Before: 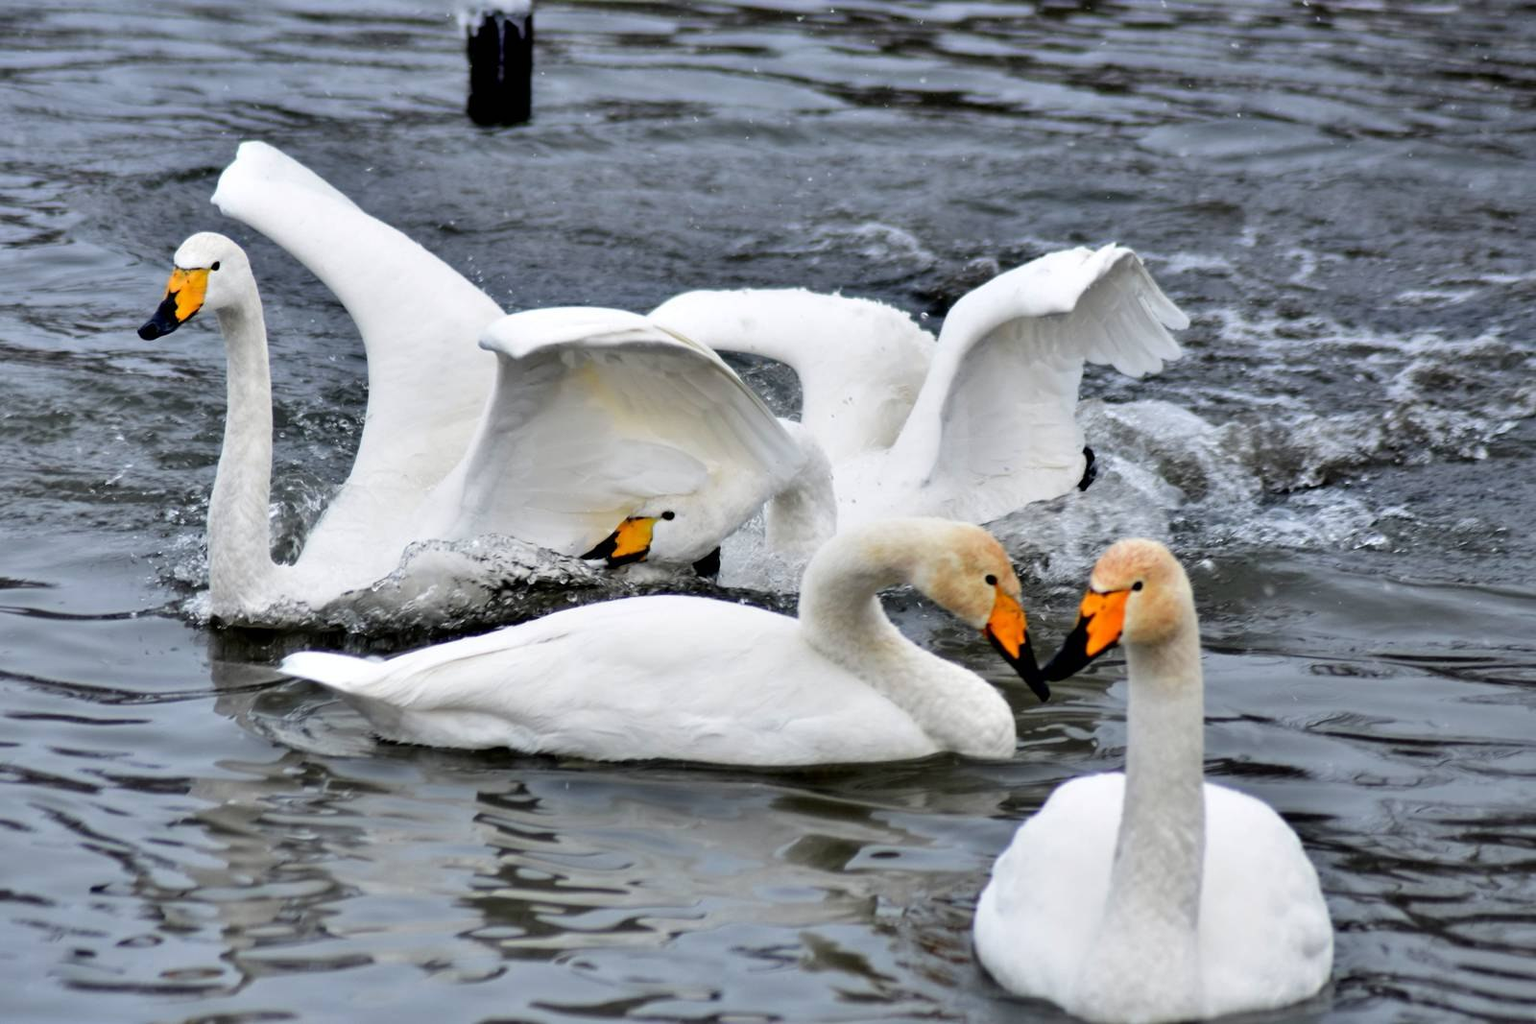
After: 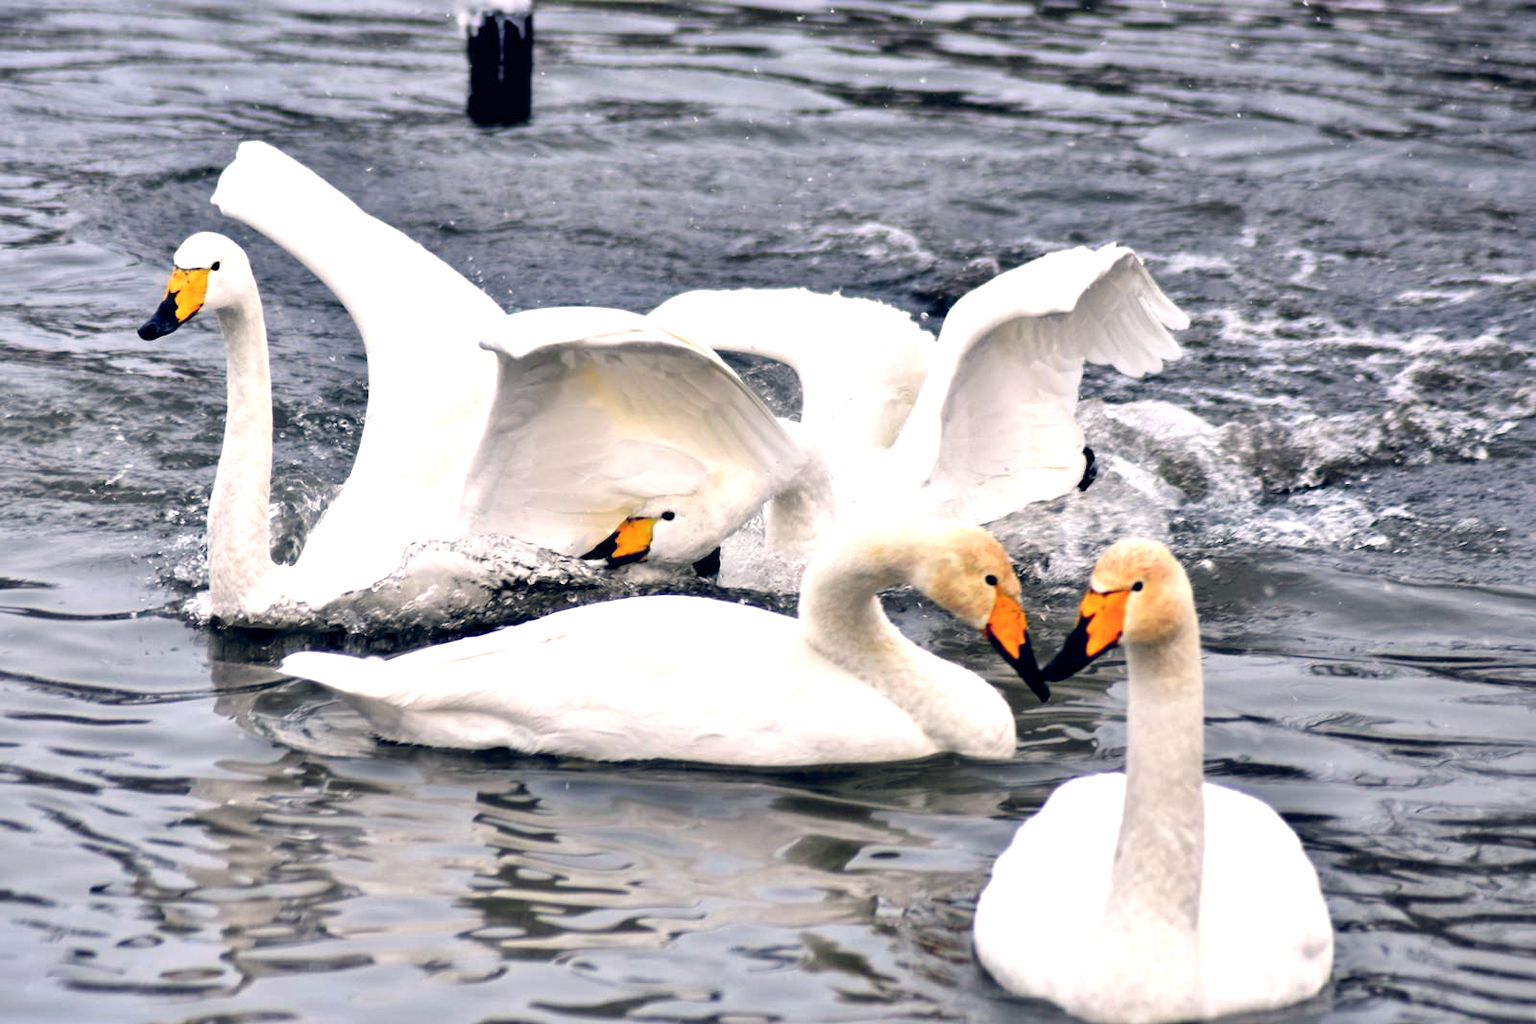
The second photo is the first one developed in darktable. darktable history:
color balance rgb: shadows lift › hue 87.51°, highlights gain › chroma 3.21%, highlights gain › hue 55.1°, global offset › chroma 0.15%, global offset › hue 253.66°, linear chroma grading › global chroma 0.5%
exposure: black level correction 0, exposure 0.7 EV, compensate exposure bias true, compensate highlight preservation false
local contrast: mode bilateral grid, contrast 20, coarseness 50, detail 120%, midtone range 0.2
